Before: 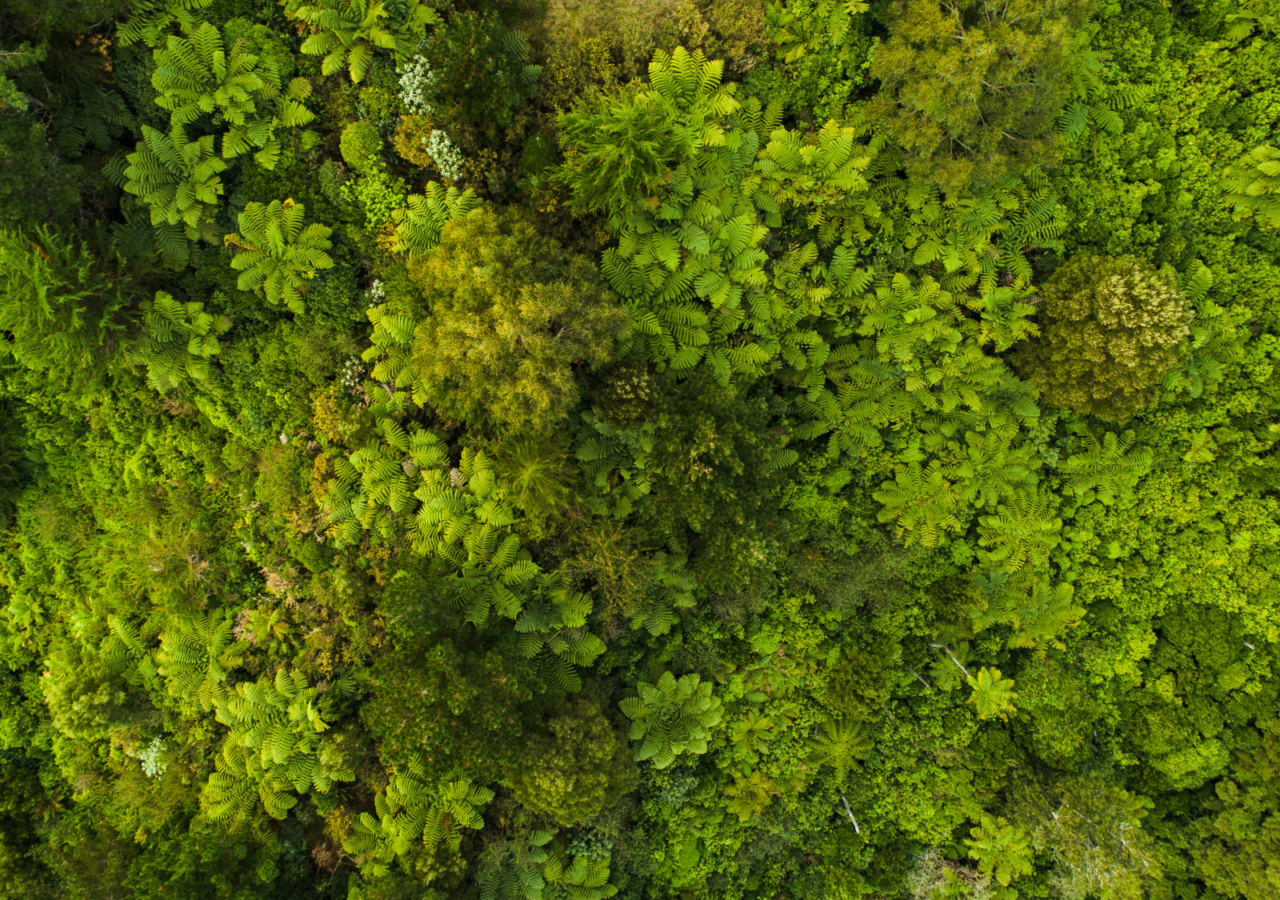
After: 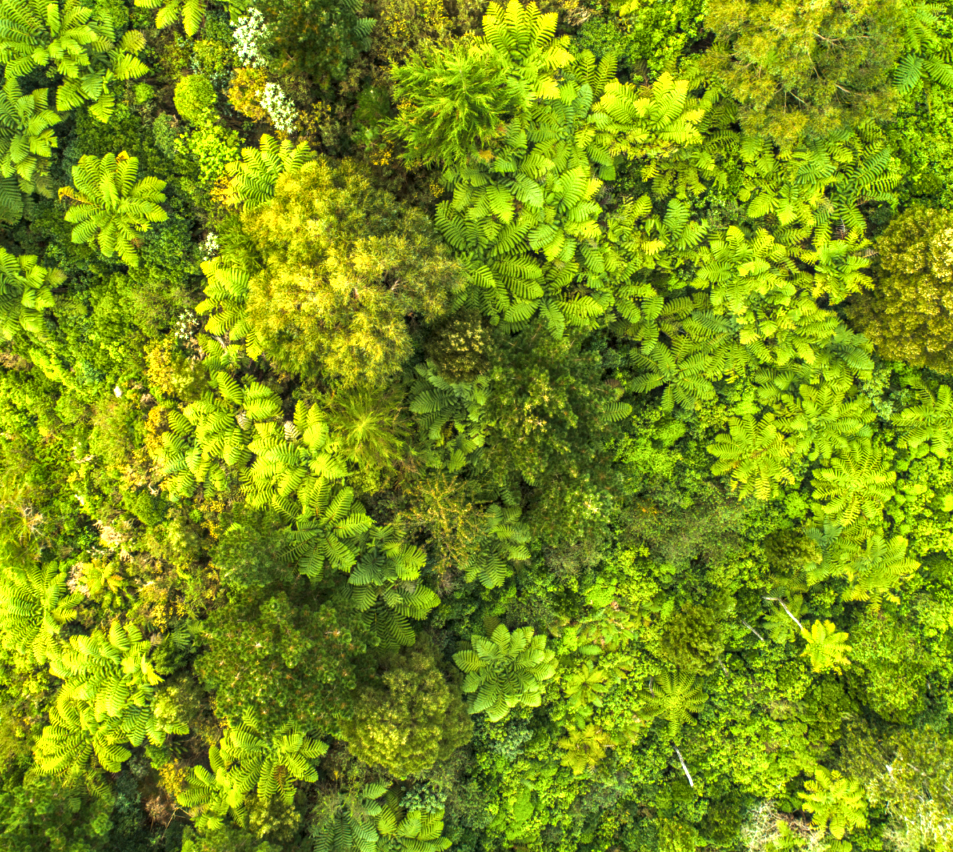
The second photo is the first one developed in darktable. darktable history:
crop and rotate: left 12.991%, top 5.279%, right 12.523%
exposure: black level correction 0, exposure 1.339 EV, compensate highlight preservation false
shadows and highlights: shadows 29.58, highlights -30.35, low approximation 0.01, soften with gaussian
local contrast: detail 118%
